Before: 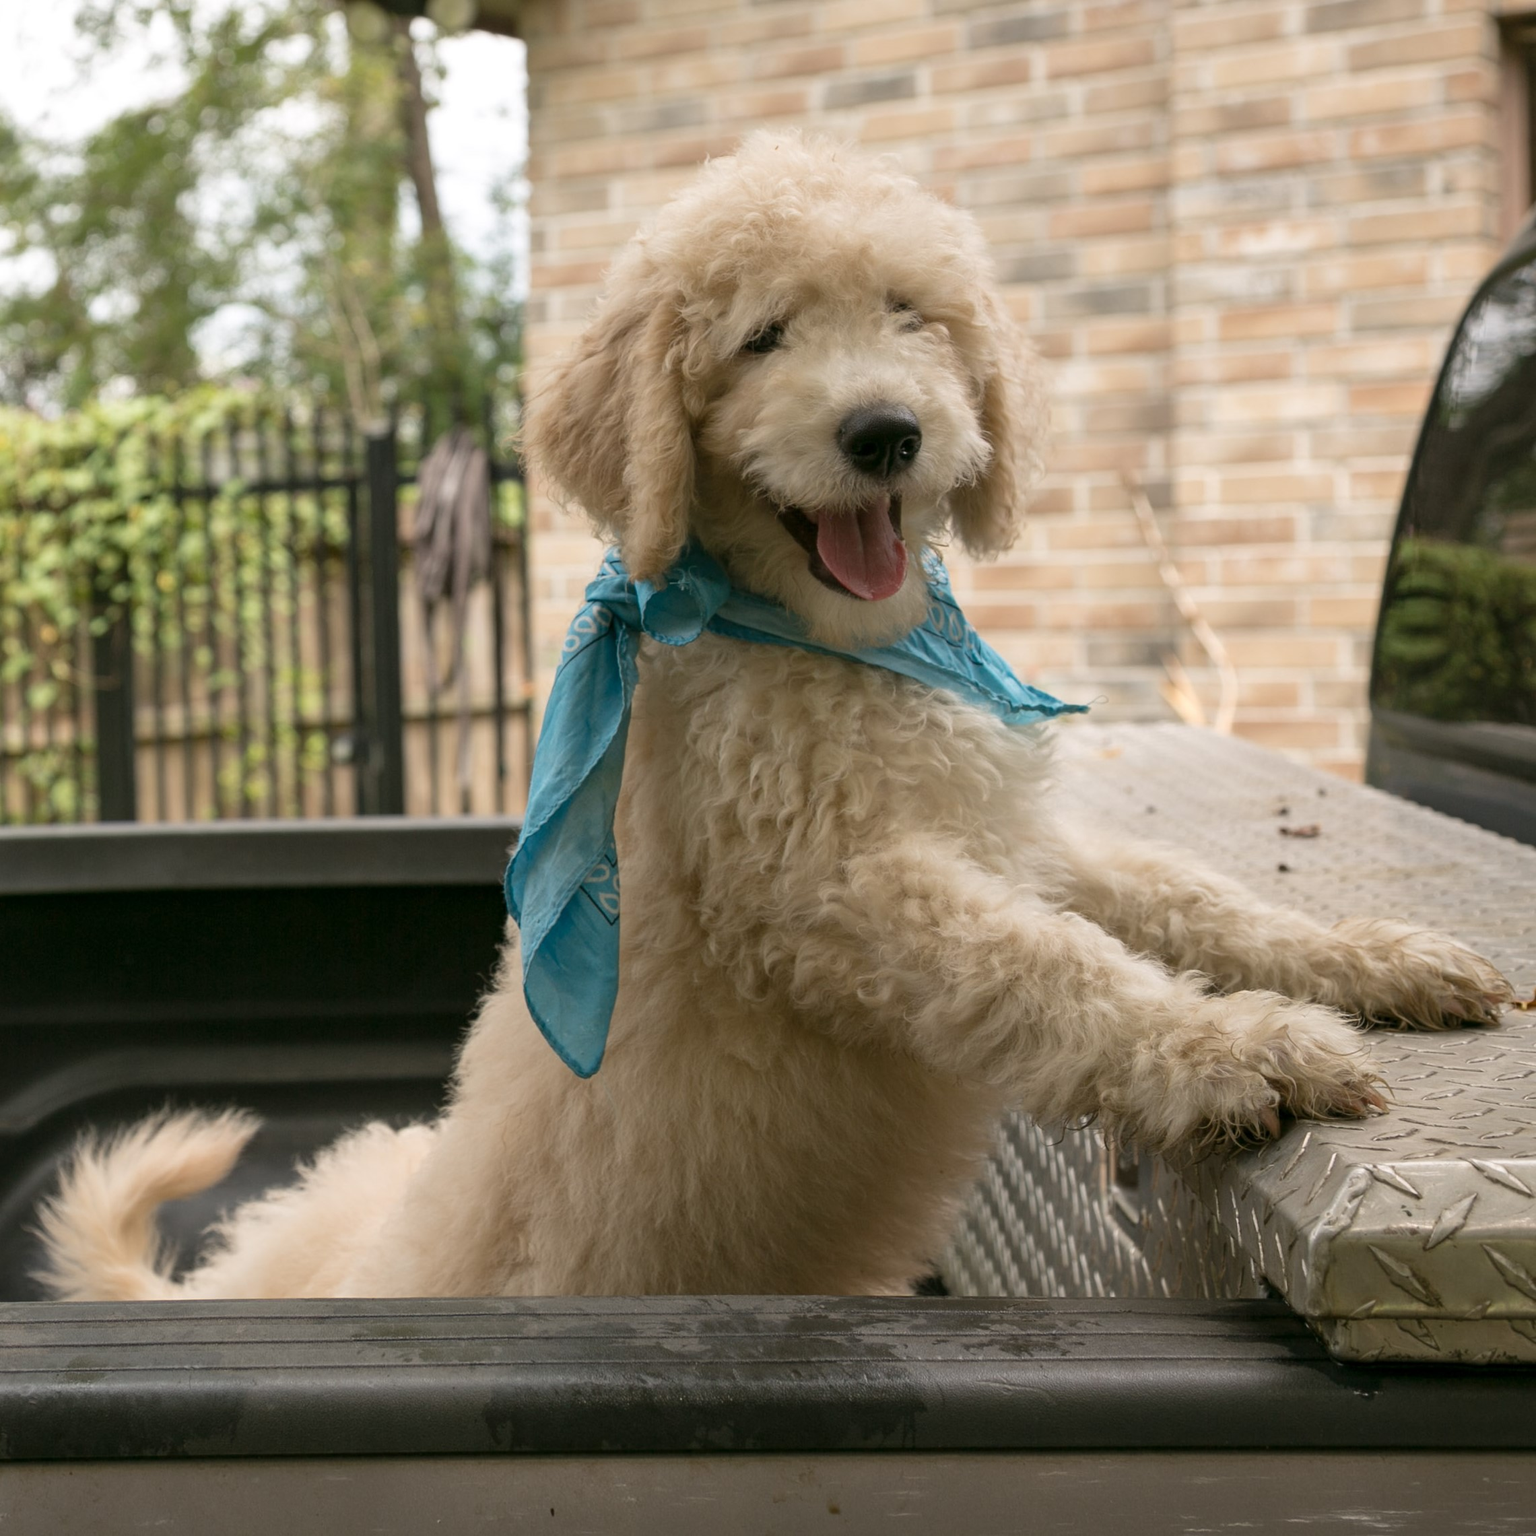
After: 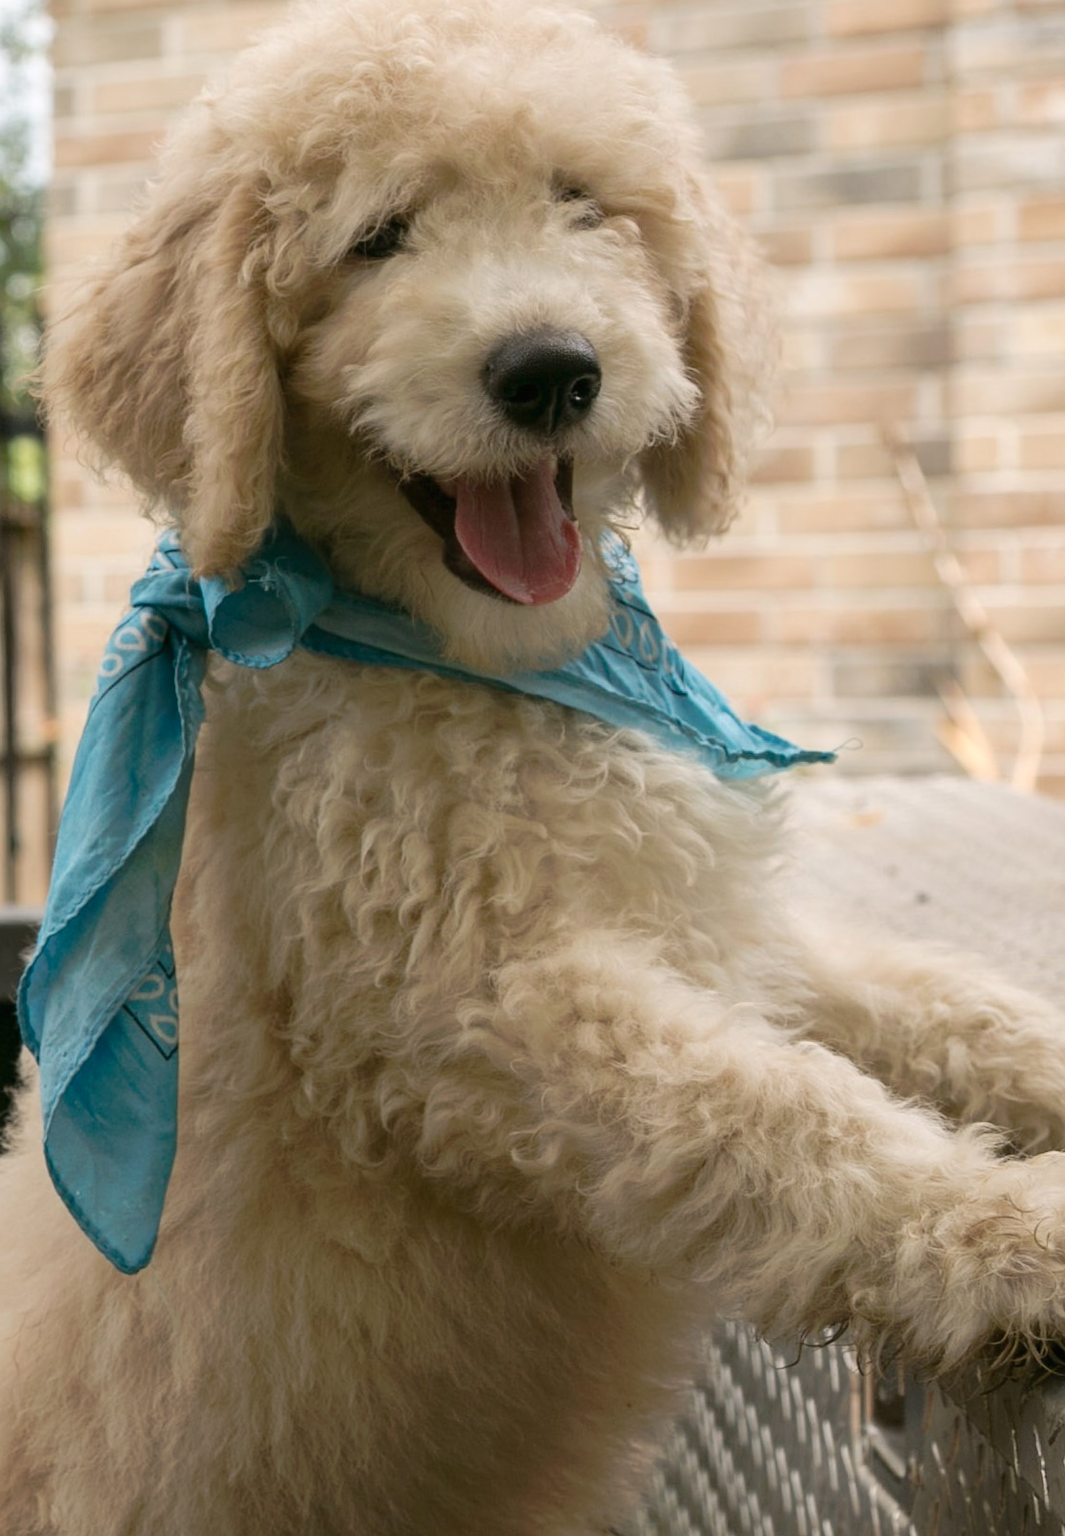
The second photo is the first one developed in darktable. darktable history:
contrast brightness saturation: contrast 0.1, brightness 0.02, saturation 0.02
crop: left 32.075%, top 10.976%, right 18.355%, bottom 17.596%
tone curve: curves: ch0 [(0, 0) (0.003, 0.012) (0.011, 0.015) (0.025, 0.027) (0.044, 0.045) (0.069, 0.064) (0.1, 0.093) (0.136, 0.133) (0.177, 0.177) (0.224, 0.221) (0.277, 0.272) (0.335, 0.342) (0.399, 0.398) (0.468, 0.462) (0.543, 0.547) (0.623, 0.624) (0.709, 0.711) (0.801, 0.792) (0.898, 0.889) (1, 1)], preserve colors none
